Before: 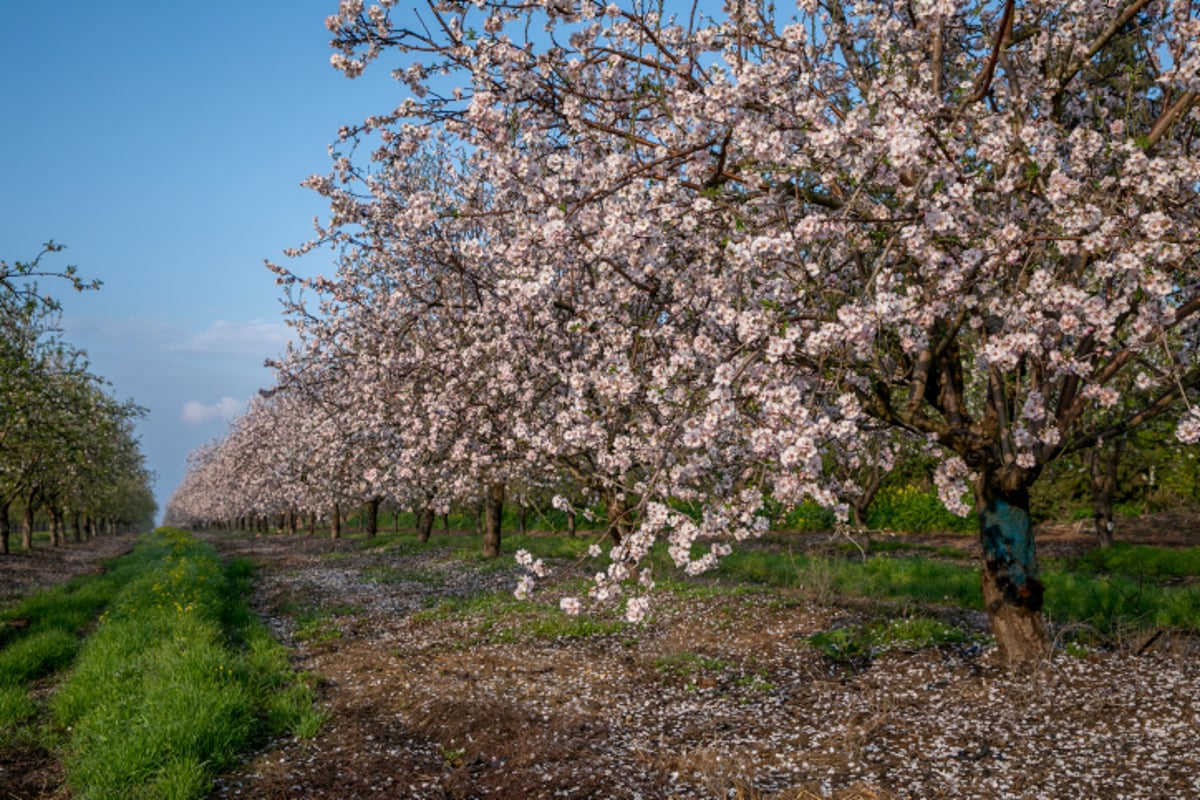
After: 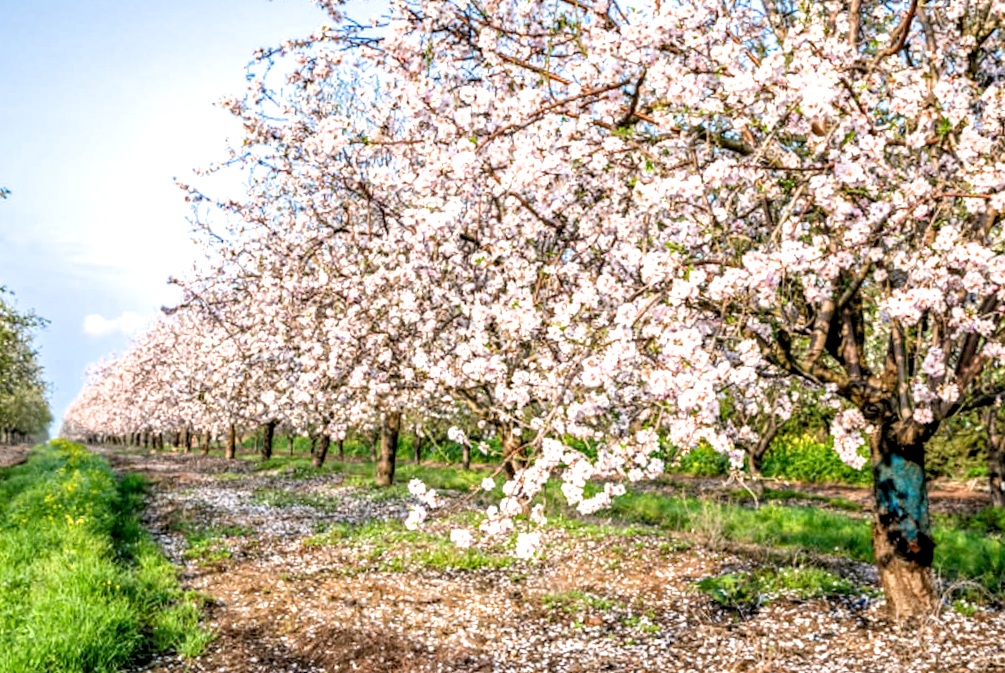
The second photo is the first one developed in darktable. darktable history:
exposure: black level correction 0, exposure 2.091 EV, compensate highlight preservation false
crop and rotate: angle -2.89°, left 5.23%, top 5.211%, right 4.769%, bottom 4.407%
local contrast: highlights 62%, detail 143%, midtone range 0.426
filmic rgb: middle gray luminance 9.29%, black relative exposure -10.61 EV, white relative exposure 3.43 EV, target black luminance 0%, hardness 6, latitude 59.66%, contrast 1.092, highlights saturation mix 6.43%, shadows ↔ highlights balance 29.36%
haze removal: compatibility mode true, adaptive false
tone equalizer: edges refinement/feathering 500, mask exposure compensation -1.57 EV, preserve details no
